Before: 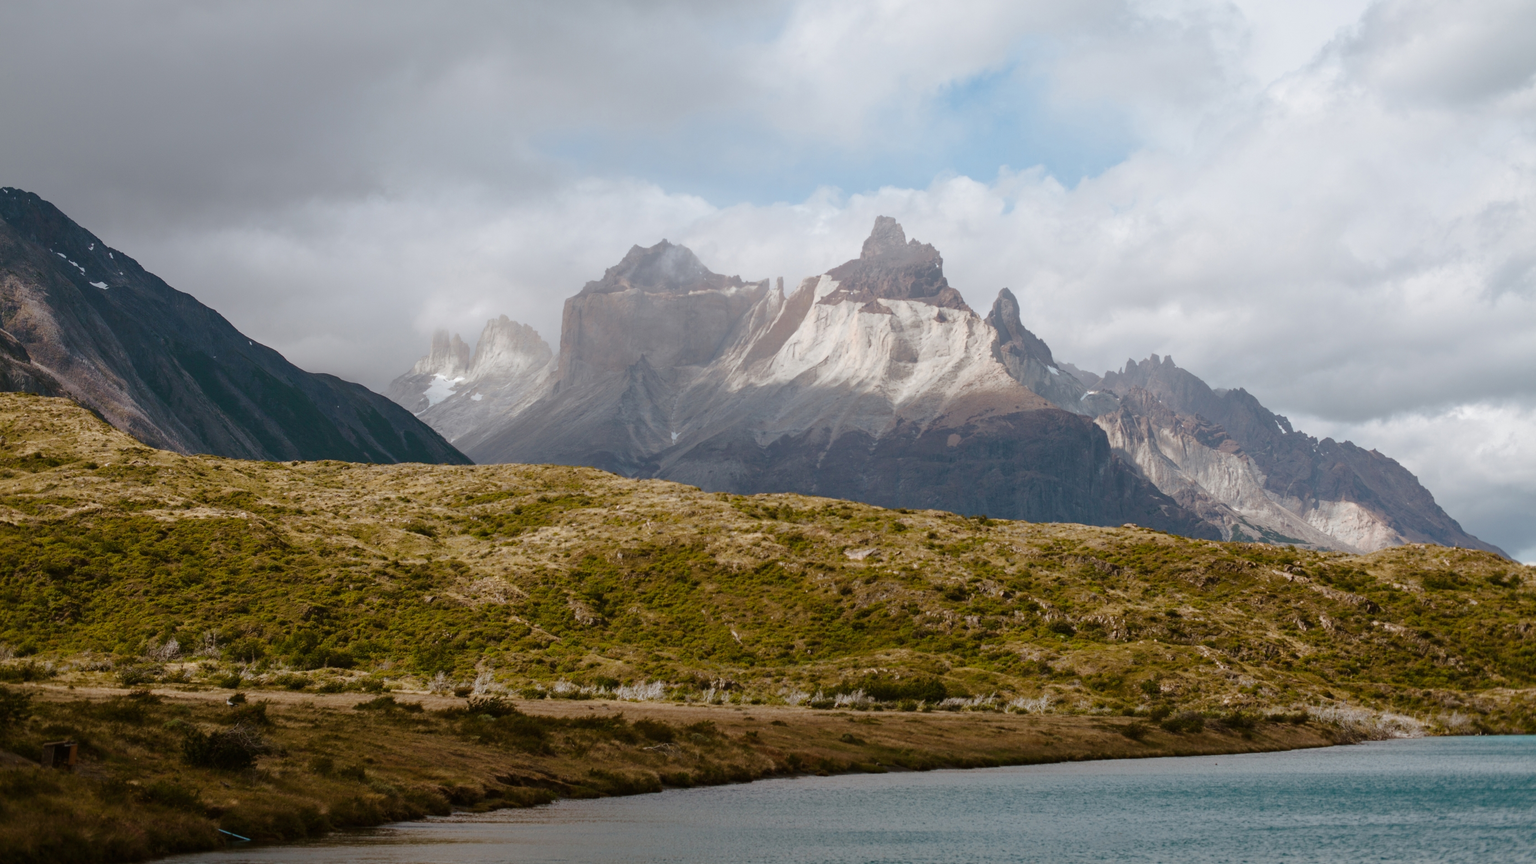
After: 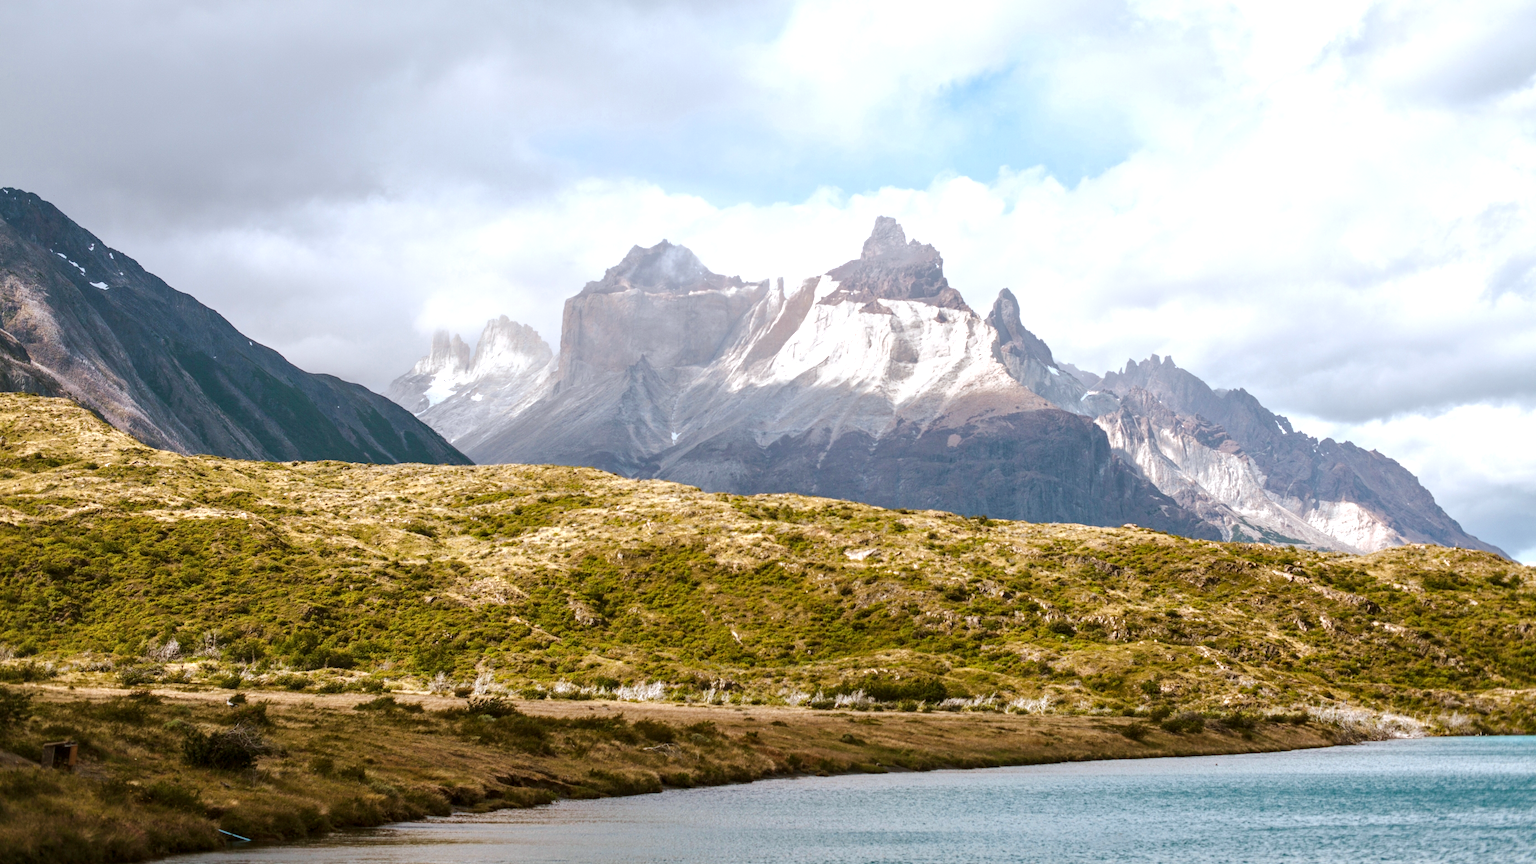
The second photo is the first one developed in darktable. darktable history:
exposure: black level correction 0, exposure 1.125 EV, compensate exposure bias true, compensate highlight preservation false
white balance: red 0.983, blue 1.036
local contrast: on, module defaults
tone equalizer: -8 EV -0.002 EV, -7 EV 0.005 EV, -6 EV -0.009 EV, -5 EV 0.011 EV, -4 EV -0.012 EV, -3 EV 0.007 EV, -2 EV -0.062 EV, -1 EV -0.293 EV, +0 EV -0.582 EV, smoothing diameter 2%, edges refinement/feathering 20, mask exposure compensation -1.57 EV, filter diffusion 5
